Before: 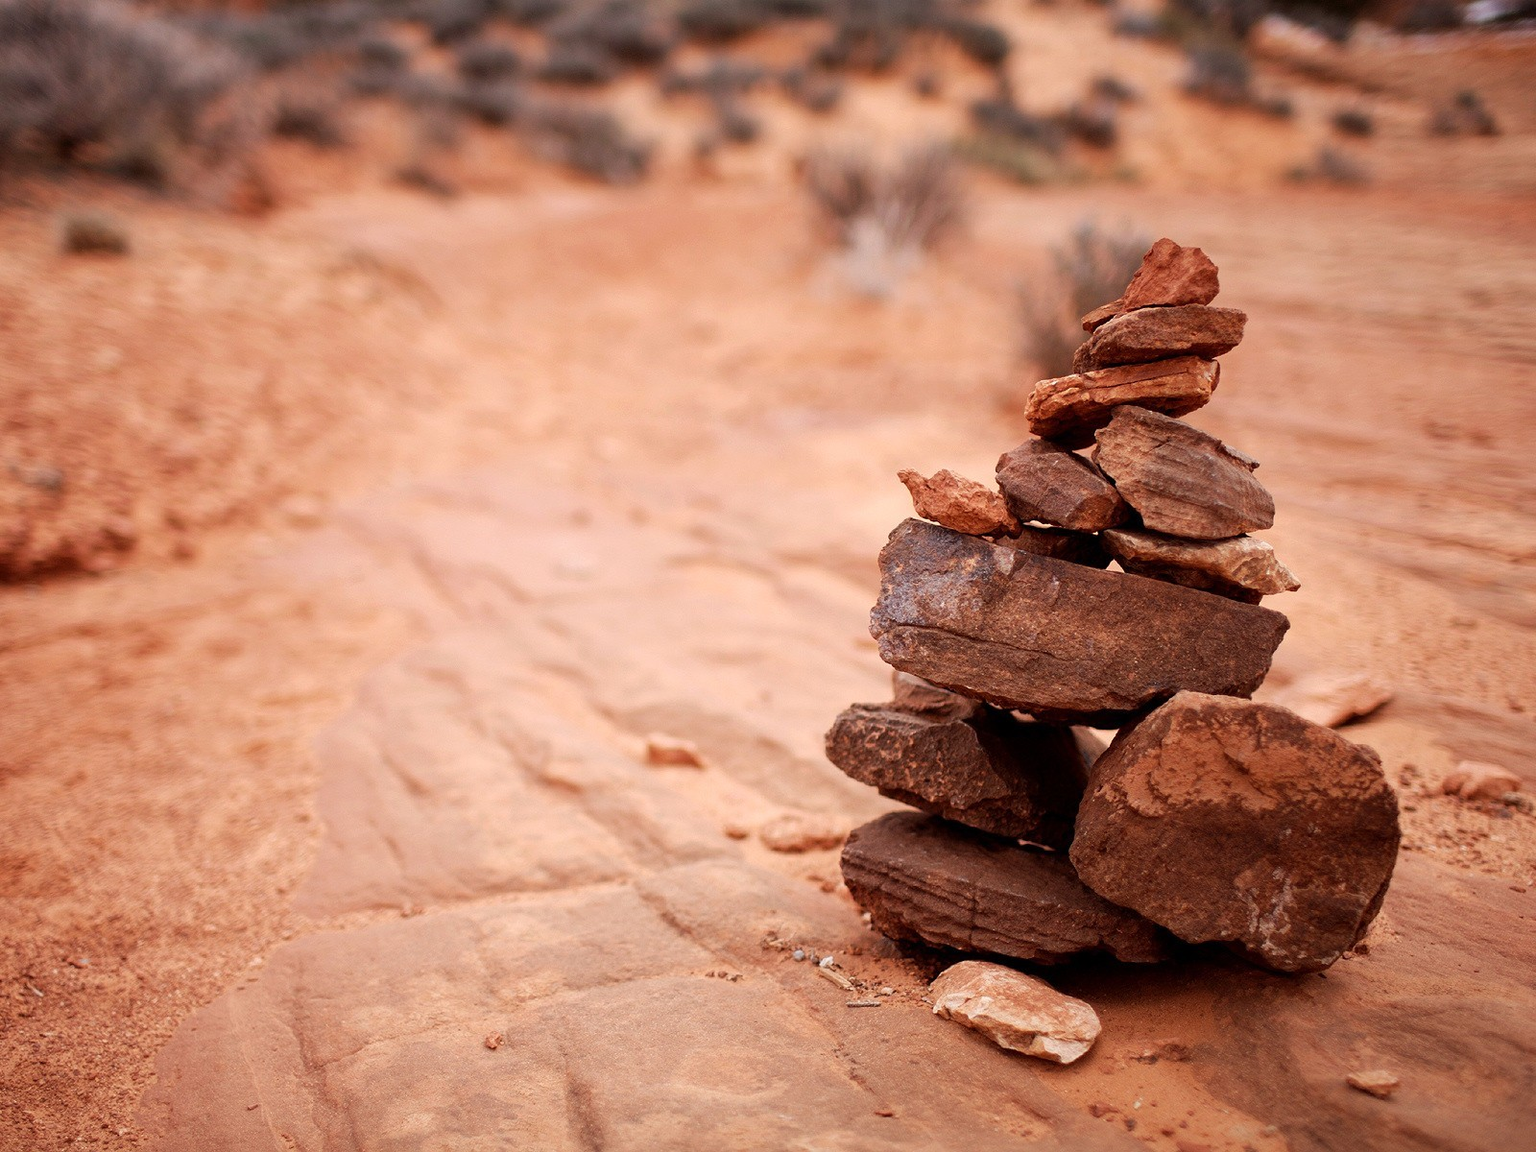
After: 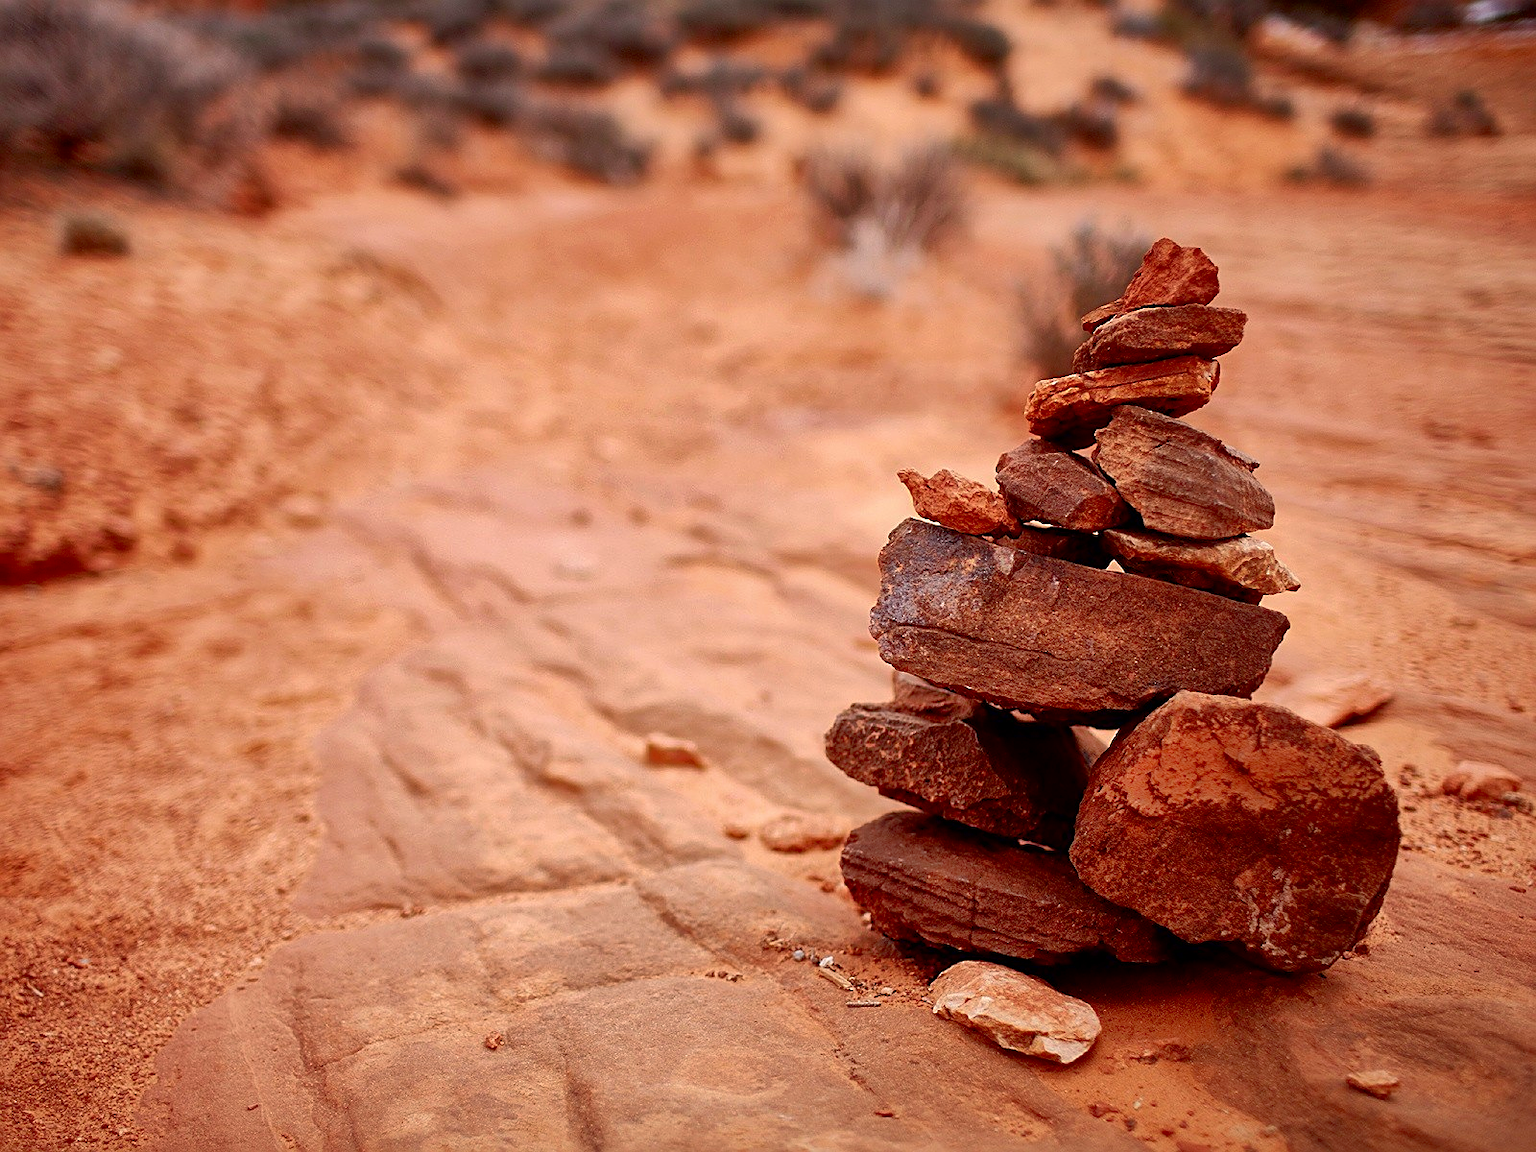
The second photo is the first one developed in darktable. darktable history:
contrast brightness saturation: contrast 0.191, brightness -0.103, saturation 0.21
shadows and highlights: shadows 58.55, highlights -59.79
sharpen: on, module defaults
